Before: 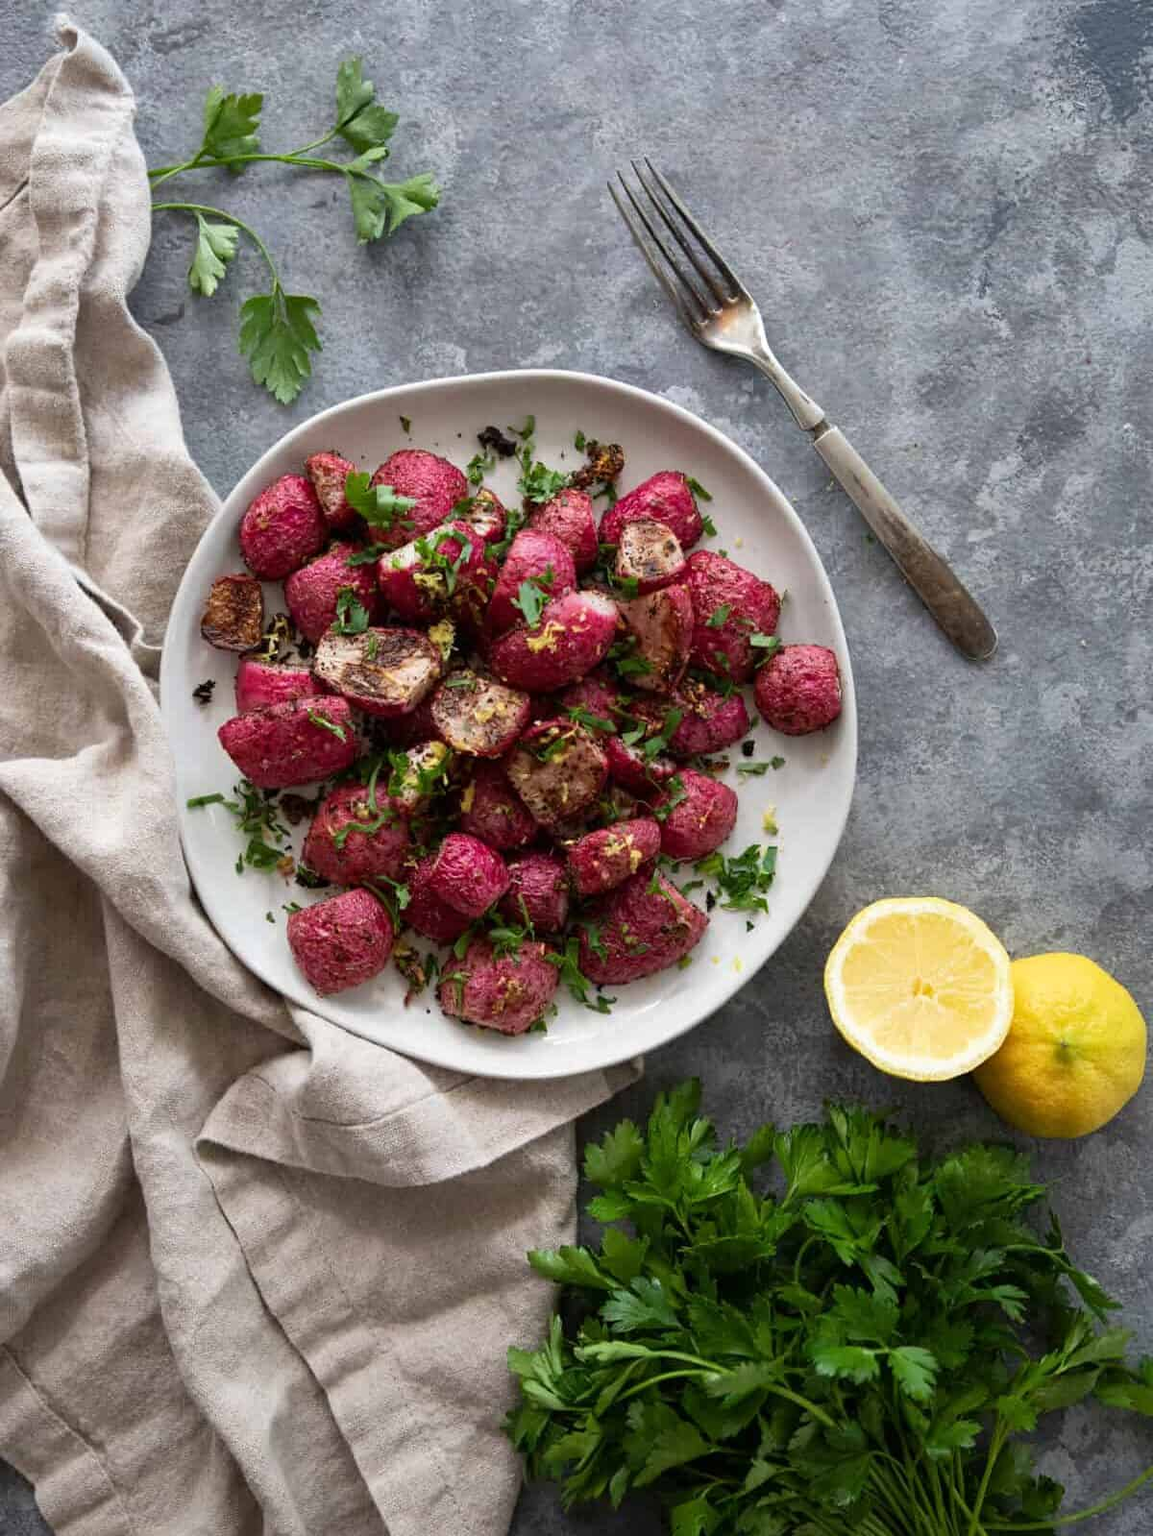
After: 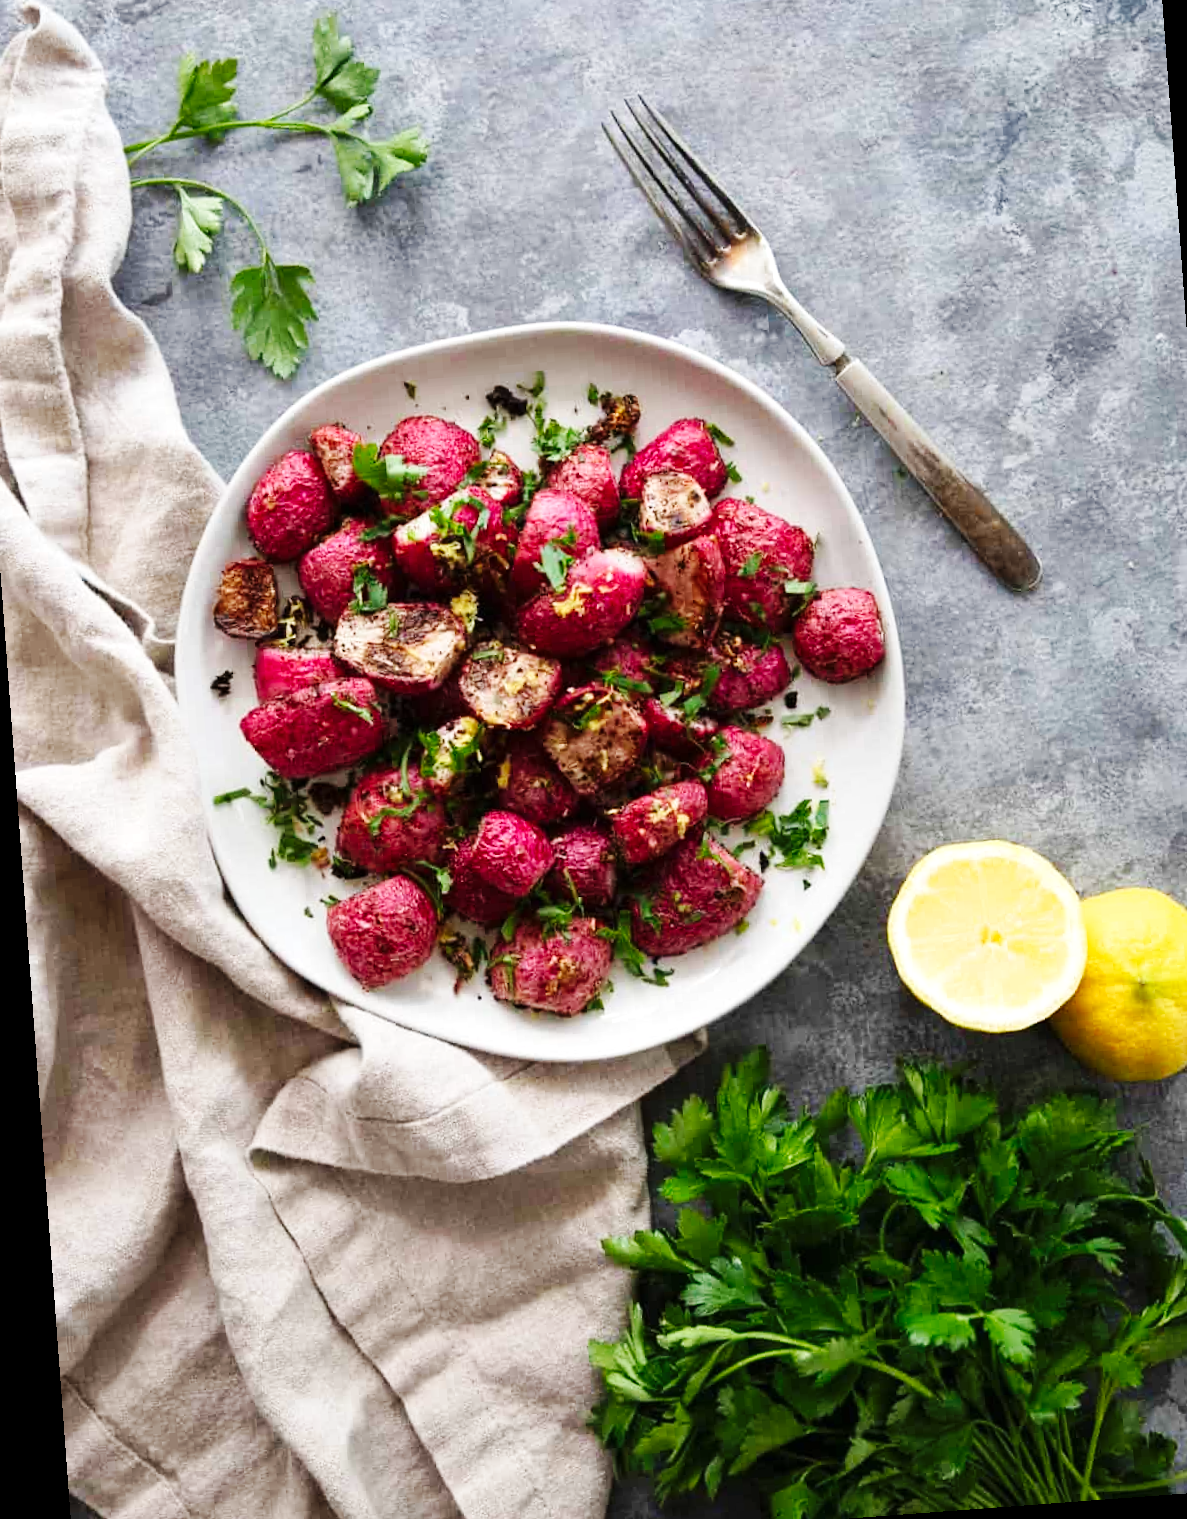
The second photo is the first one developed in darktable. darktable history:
exposure: exposure 0.2 EV, compensate highlight preservation false
crop: left 3.305%, top 6.436%, right 6.389%, bottom 3.258%
base curve: curves: ch0 [(0, 0) (0.032, 0.025) (0.121, 0.166) (0.206, 0.329) (0.605, 0.79) (1, 1)], preserve colors none
rotate and perspective: rotation -4.25°, automatic cropping off
